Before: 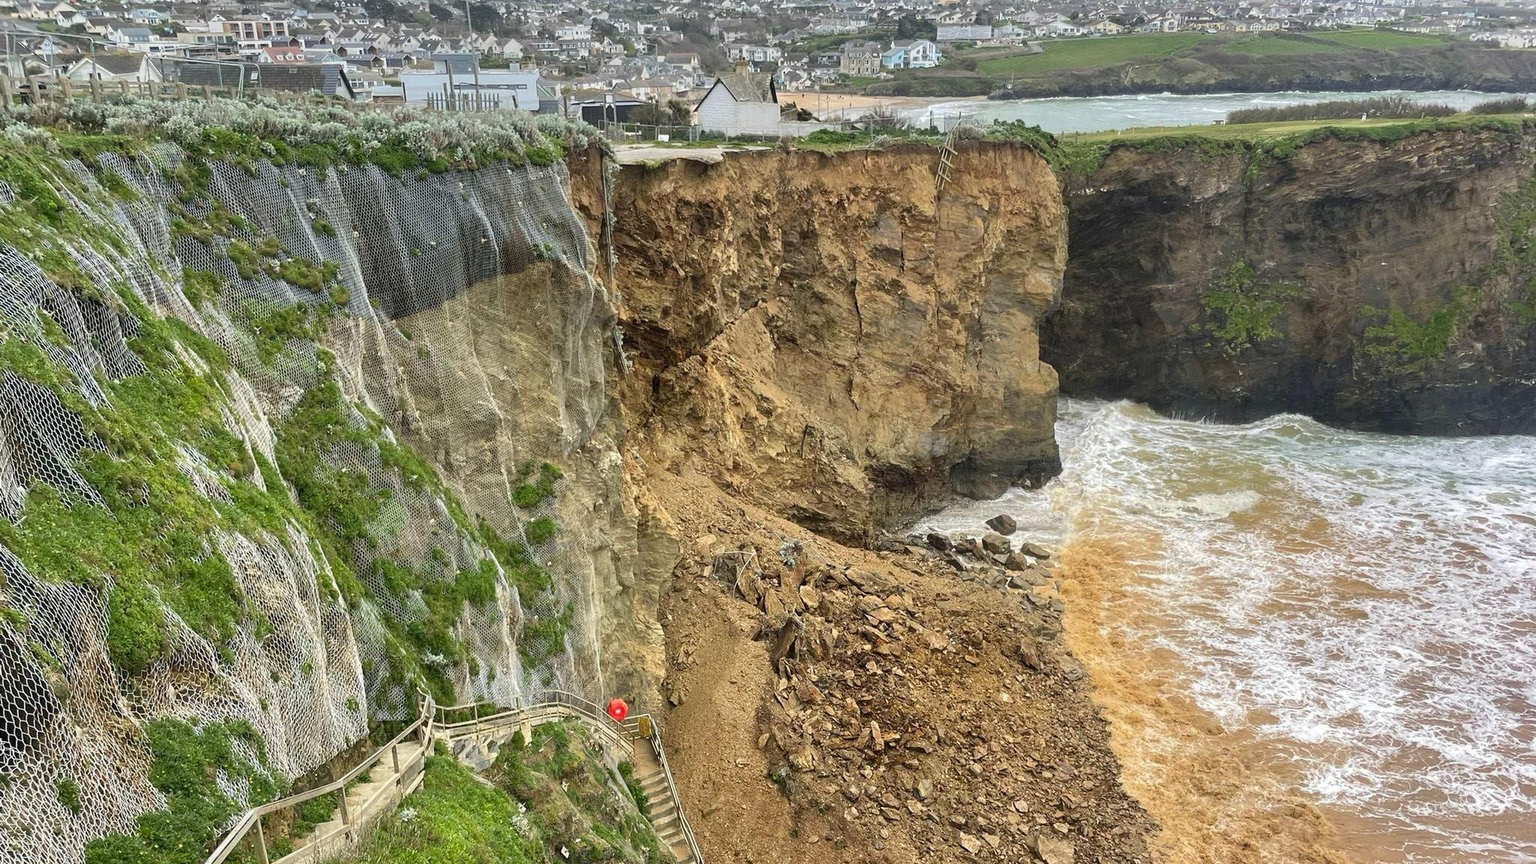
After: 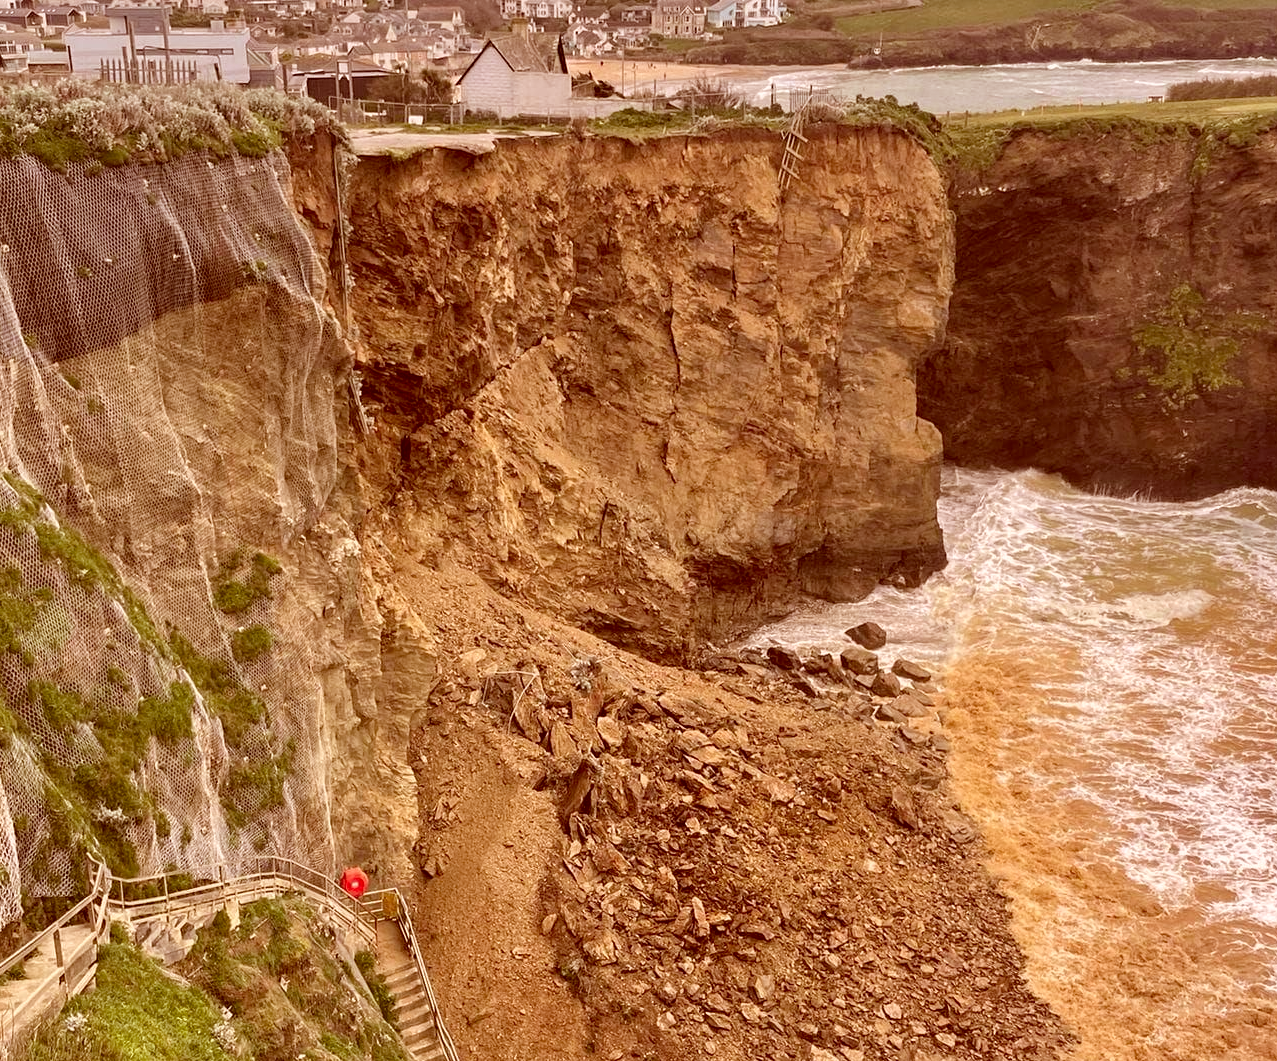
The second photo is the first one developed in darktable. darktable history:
crop and rotate: left 22.918%, top 5.629%, right 14.711%, bottom 2.247%
haze removal: compatibility mode true, adaptive false
color correction: highlights a* 9.03, highlights b* 8.71, shadows a* 40, shadows b* 40, saturation 0.8
